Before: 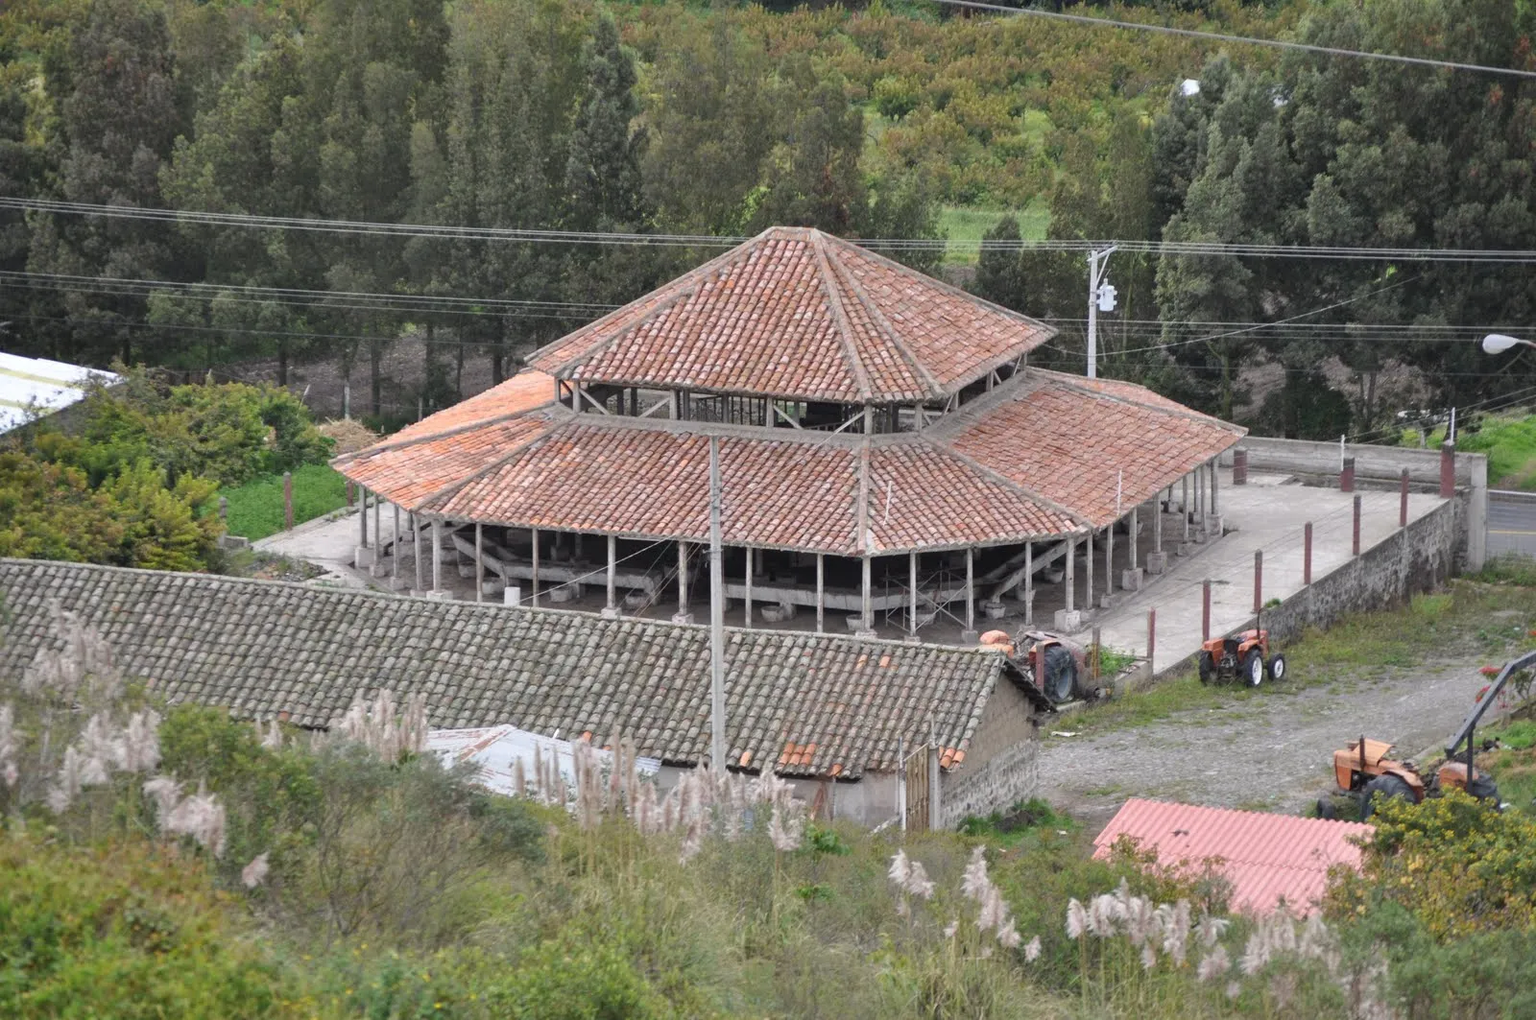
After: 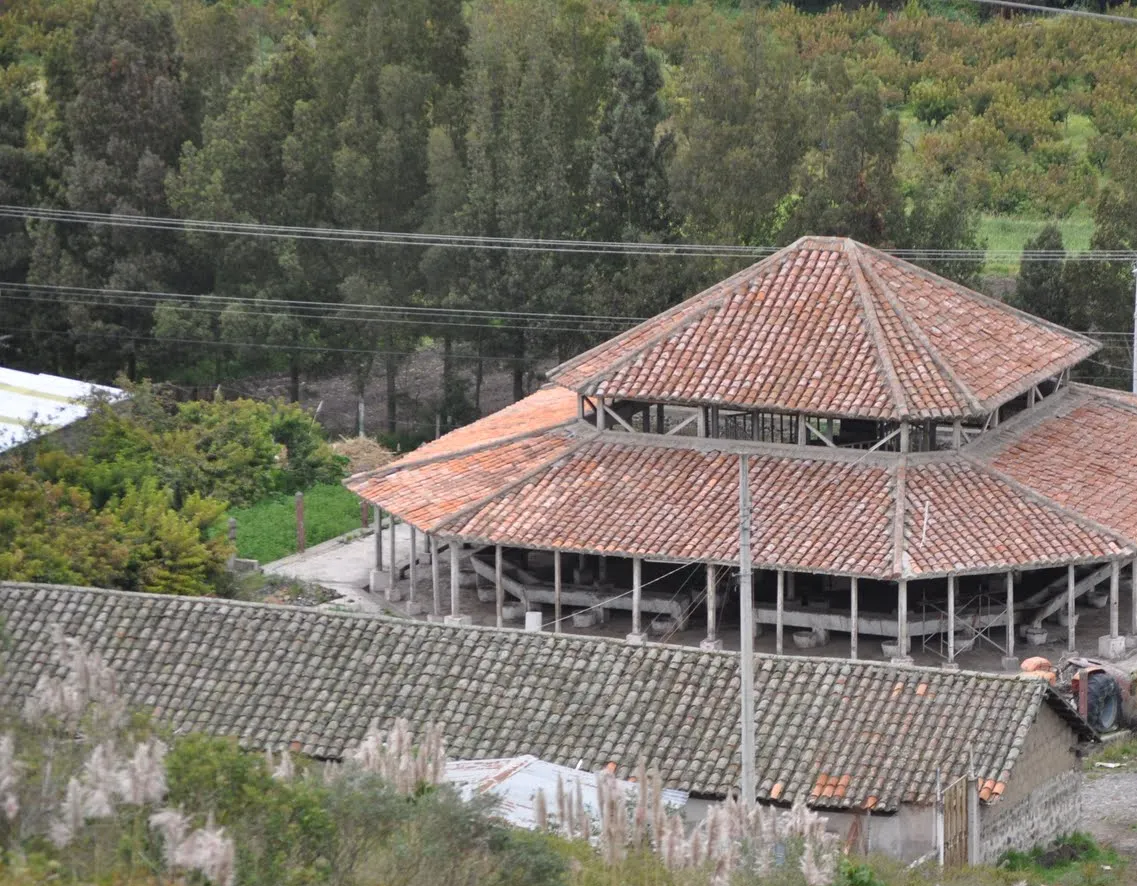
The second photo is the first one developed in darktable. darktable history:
crop: right 28.885%, bottom 16.626%
tone equalizer: on, module defaults
